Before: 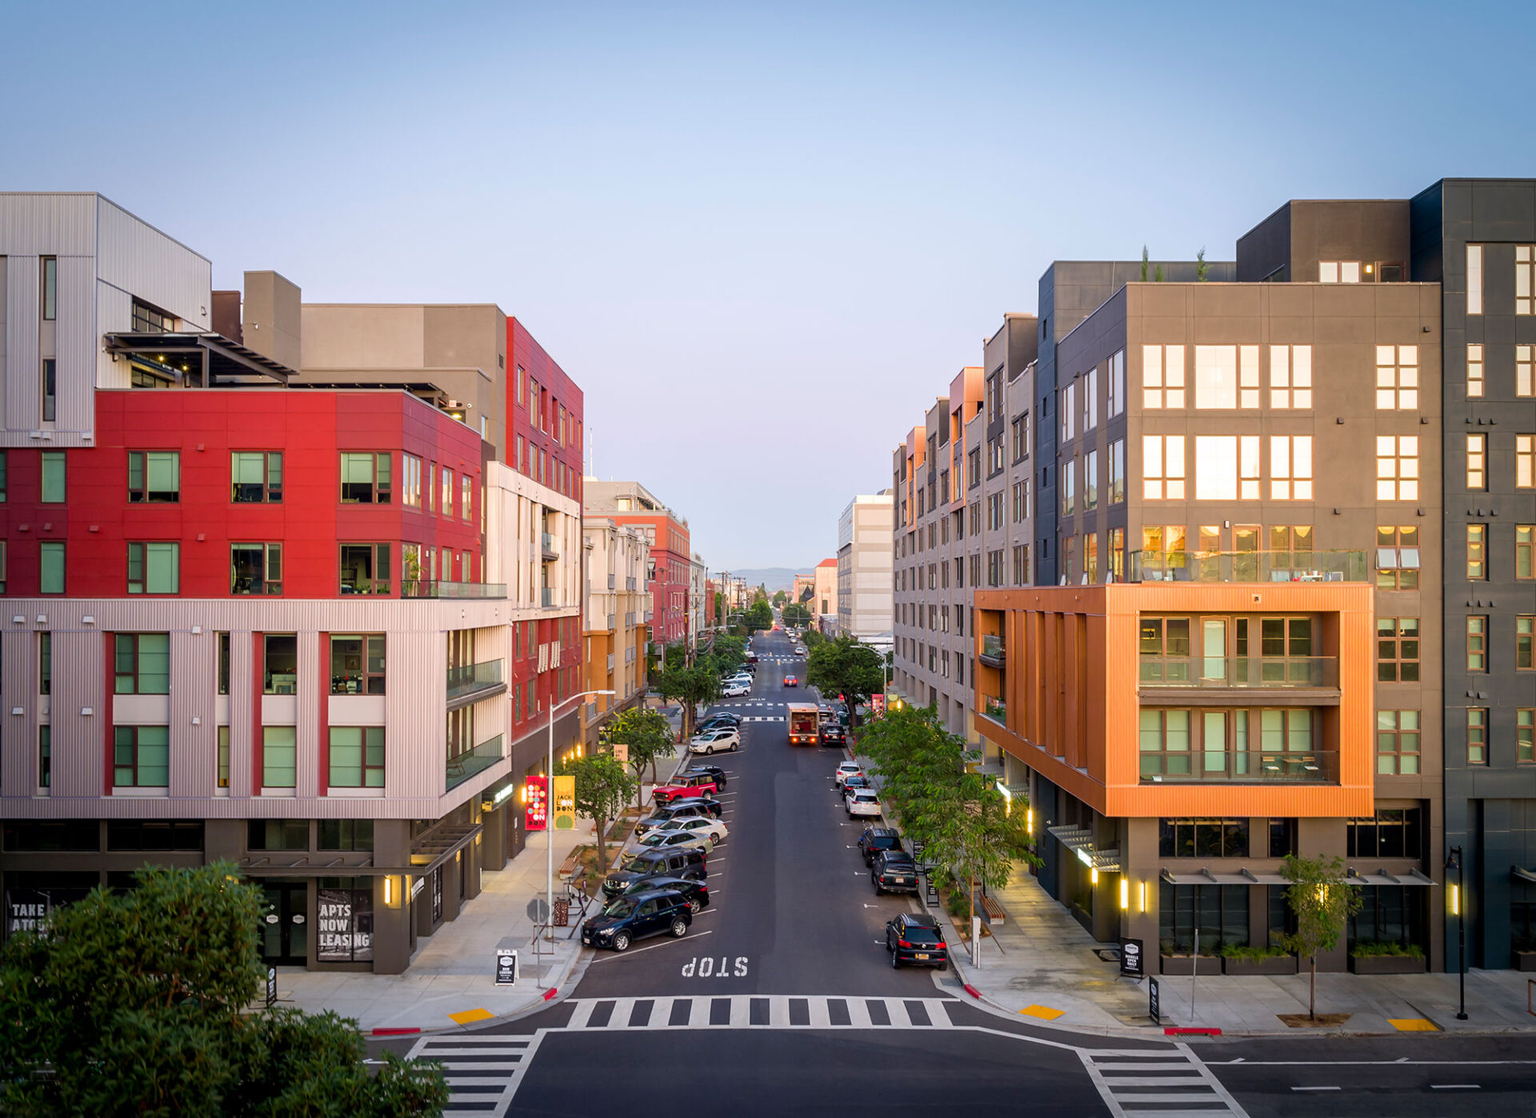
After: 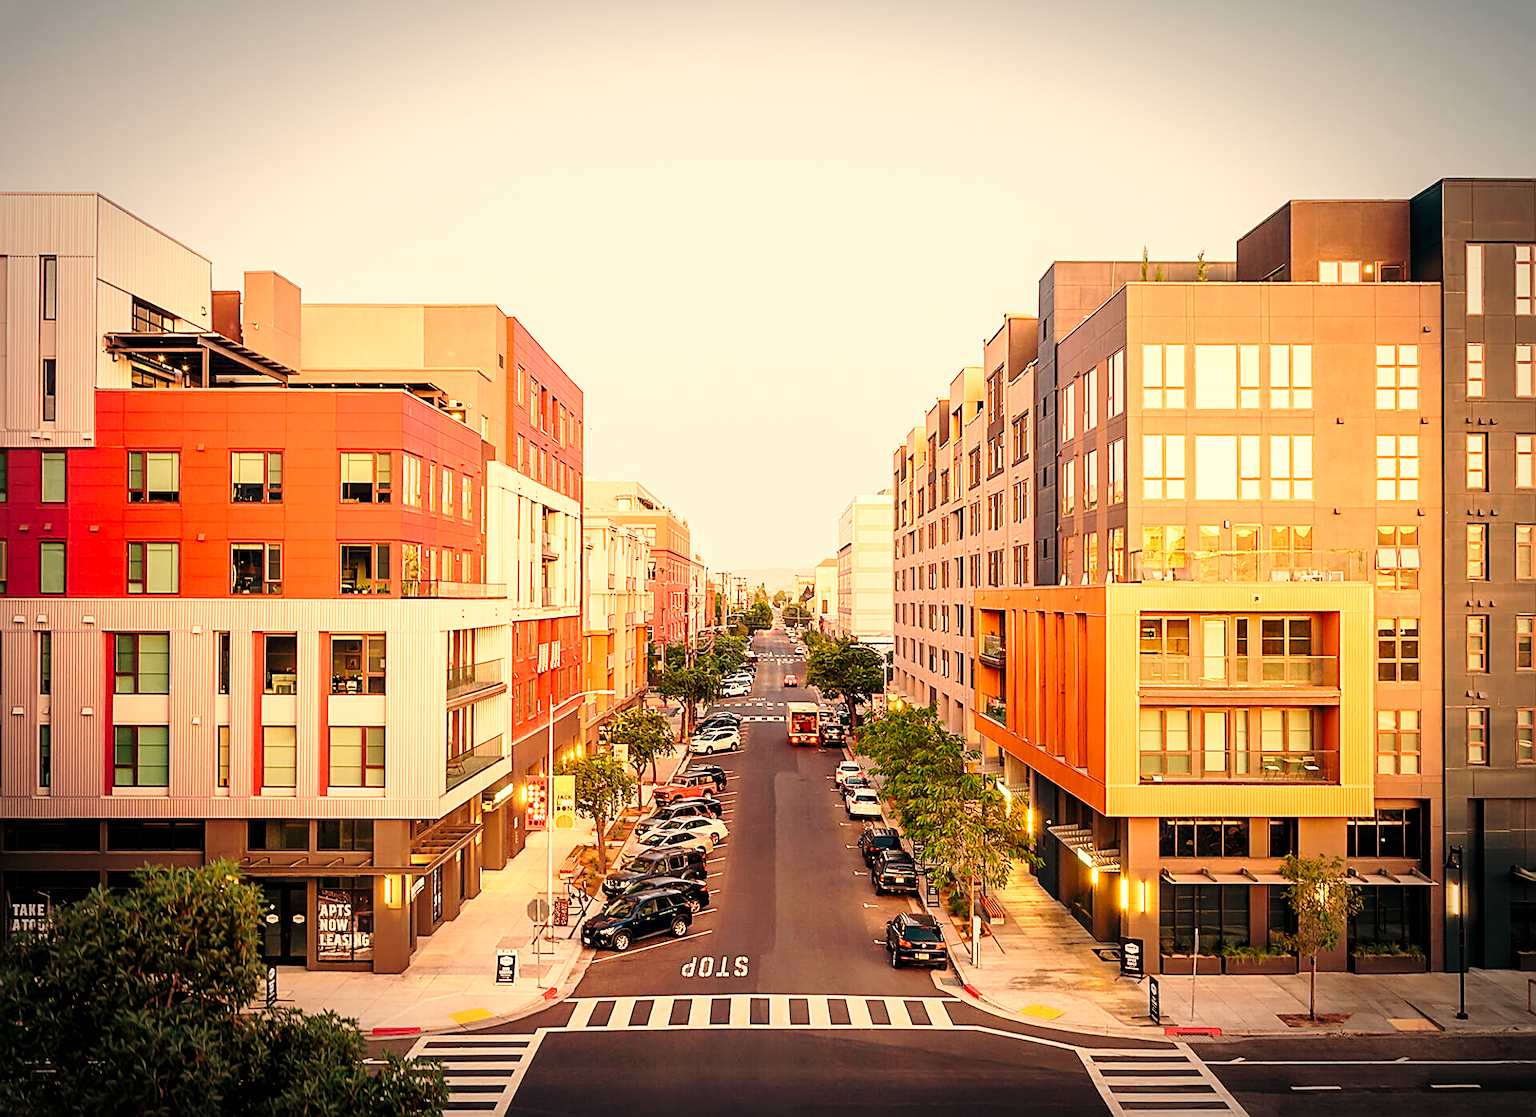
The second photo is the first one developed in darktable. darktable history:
vignetting: fall-off start 87%, automatic ratio true
white balance: red 1.467, blue 0.684
sharpen: amount 0.901
base curve: curves: ch0 [(0, 0) (0.028, 0.03) (0.121, 0.232) (0.46, 0.748) (0.859, 0.968) (1, 1)], preserve colors none
